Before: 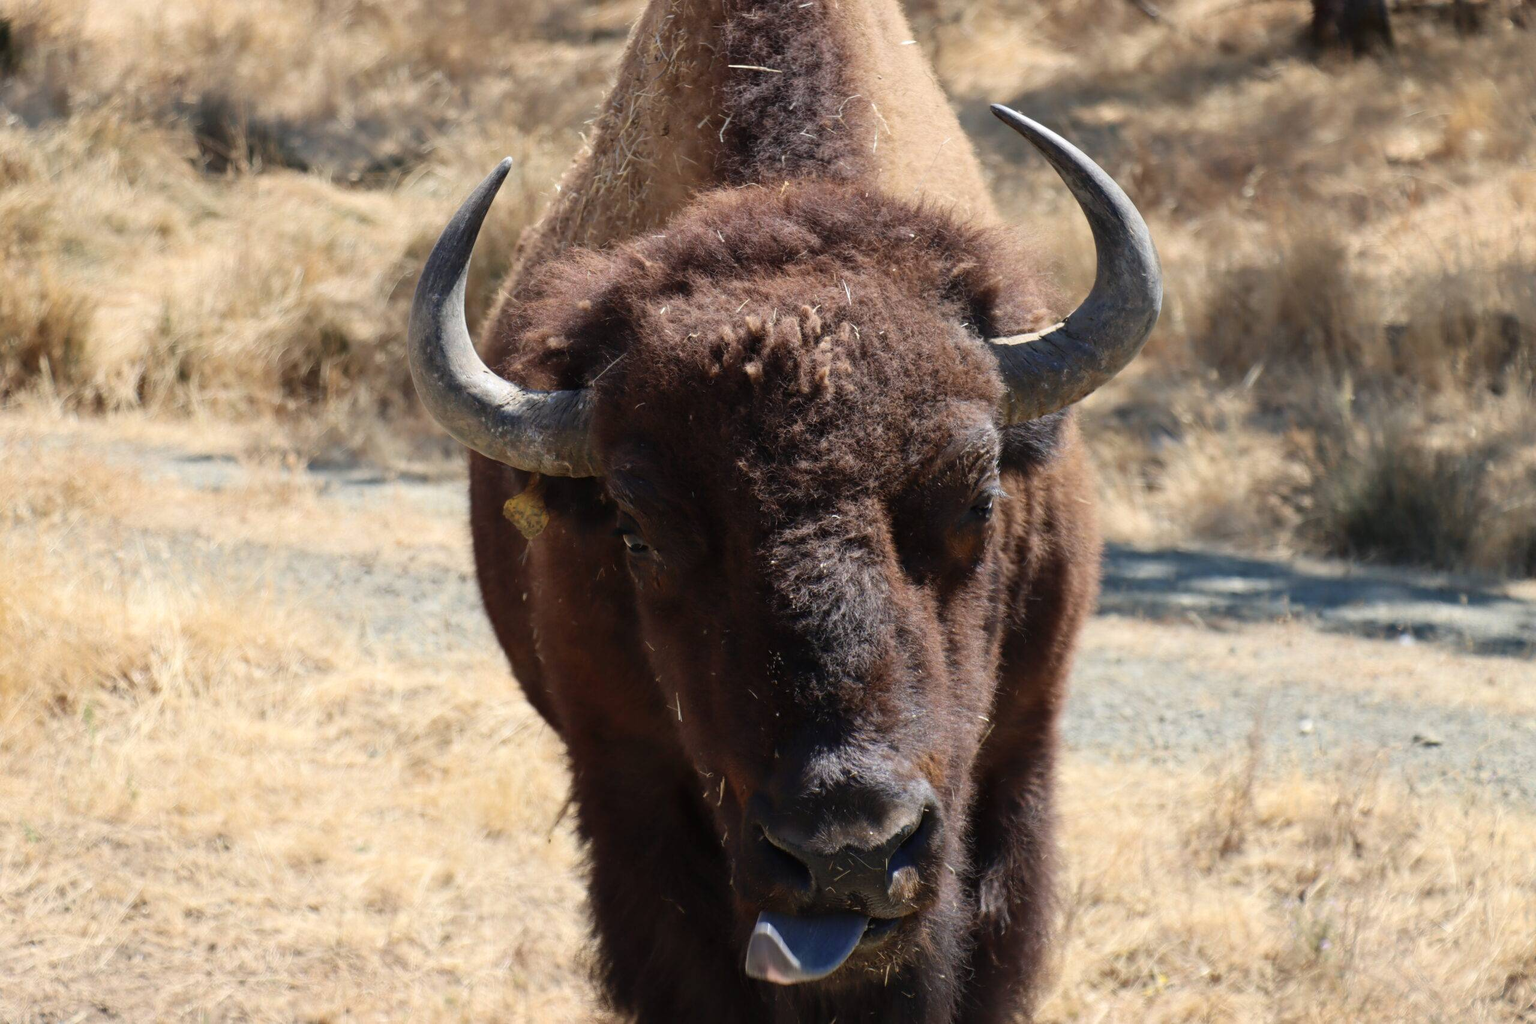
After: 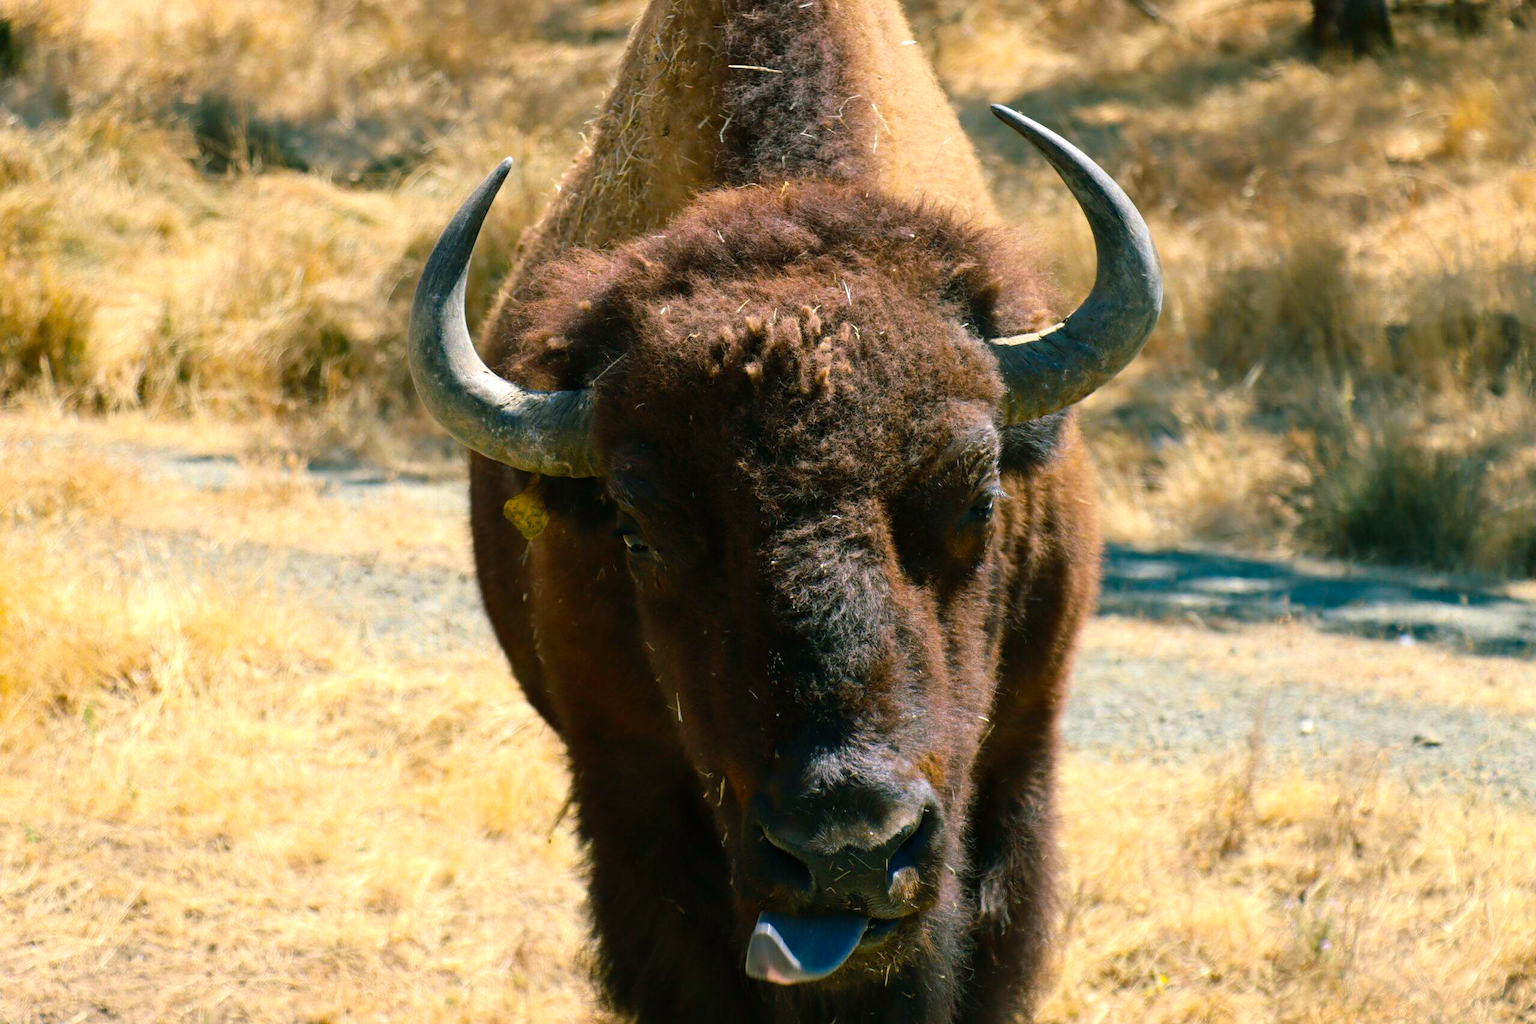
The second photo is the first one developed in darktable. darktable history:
color balance rgb: shadows lift › chroma 11.525%, shadows lift › hue 133.65°, linear chroma grading › global chroma 25.37%, perceptual saturation grading › global saturation 19.526%, global vibrance 30.056%, contrast 10.437%
